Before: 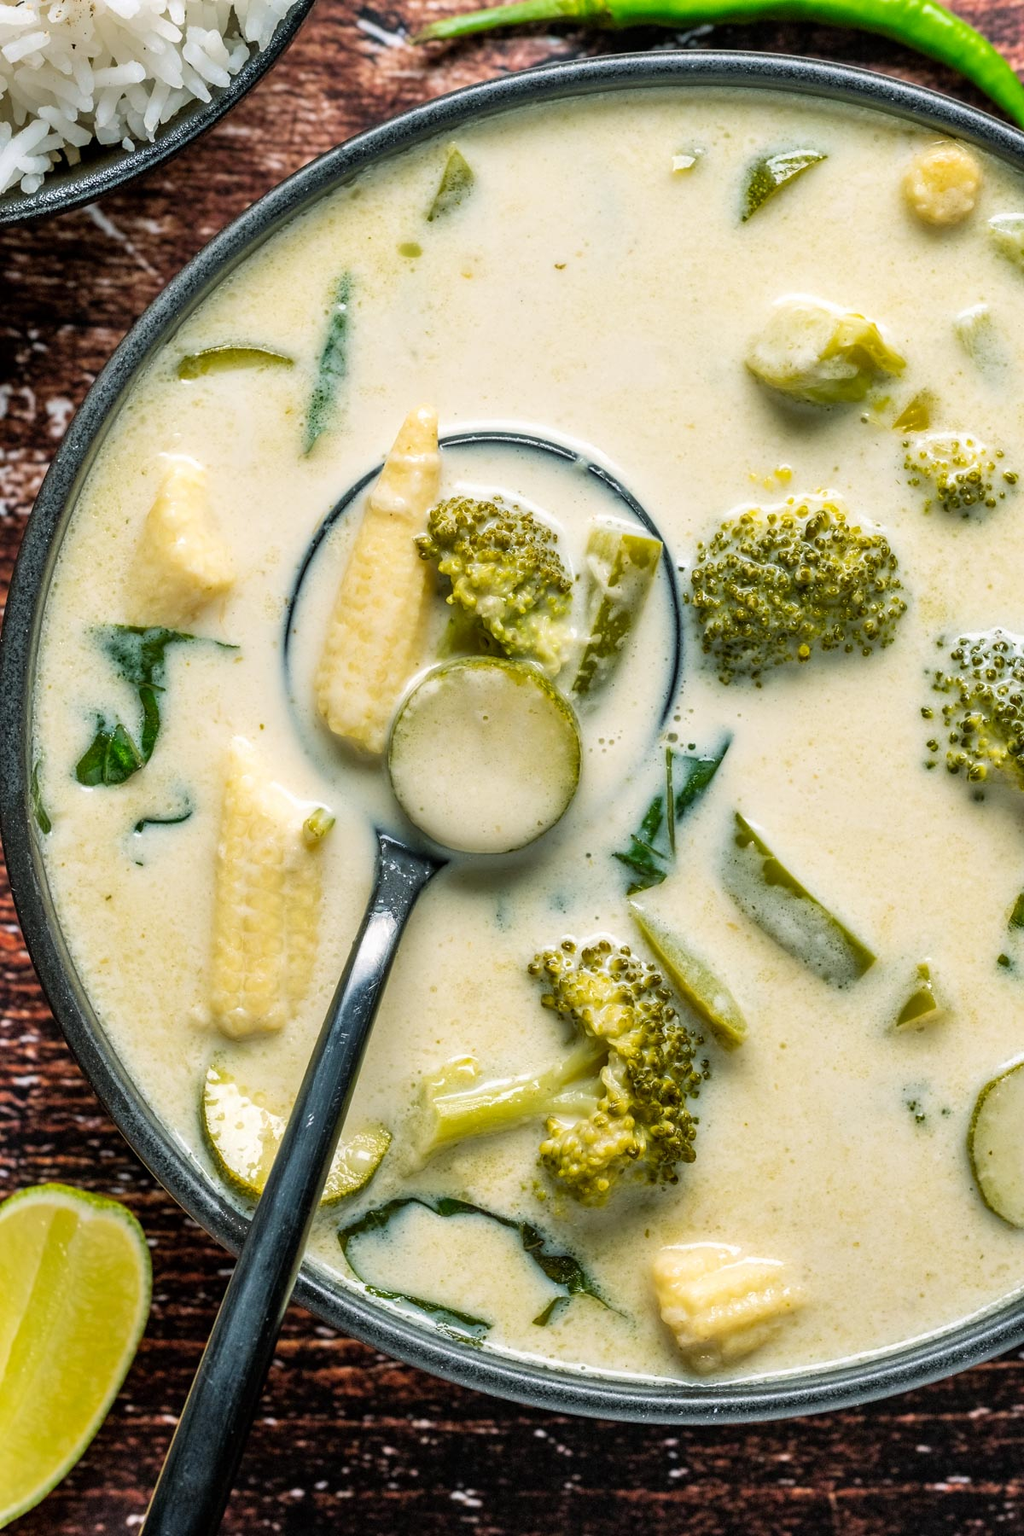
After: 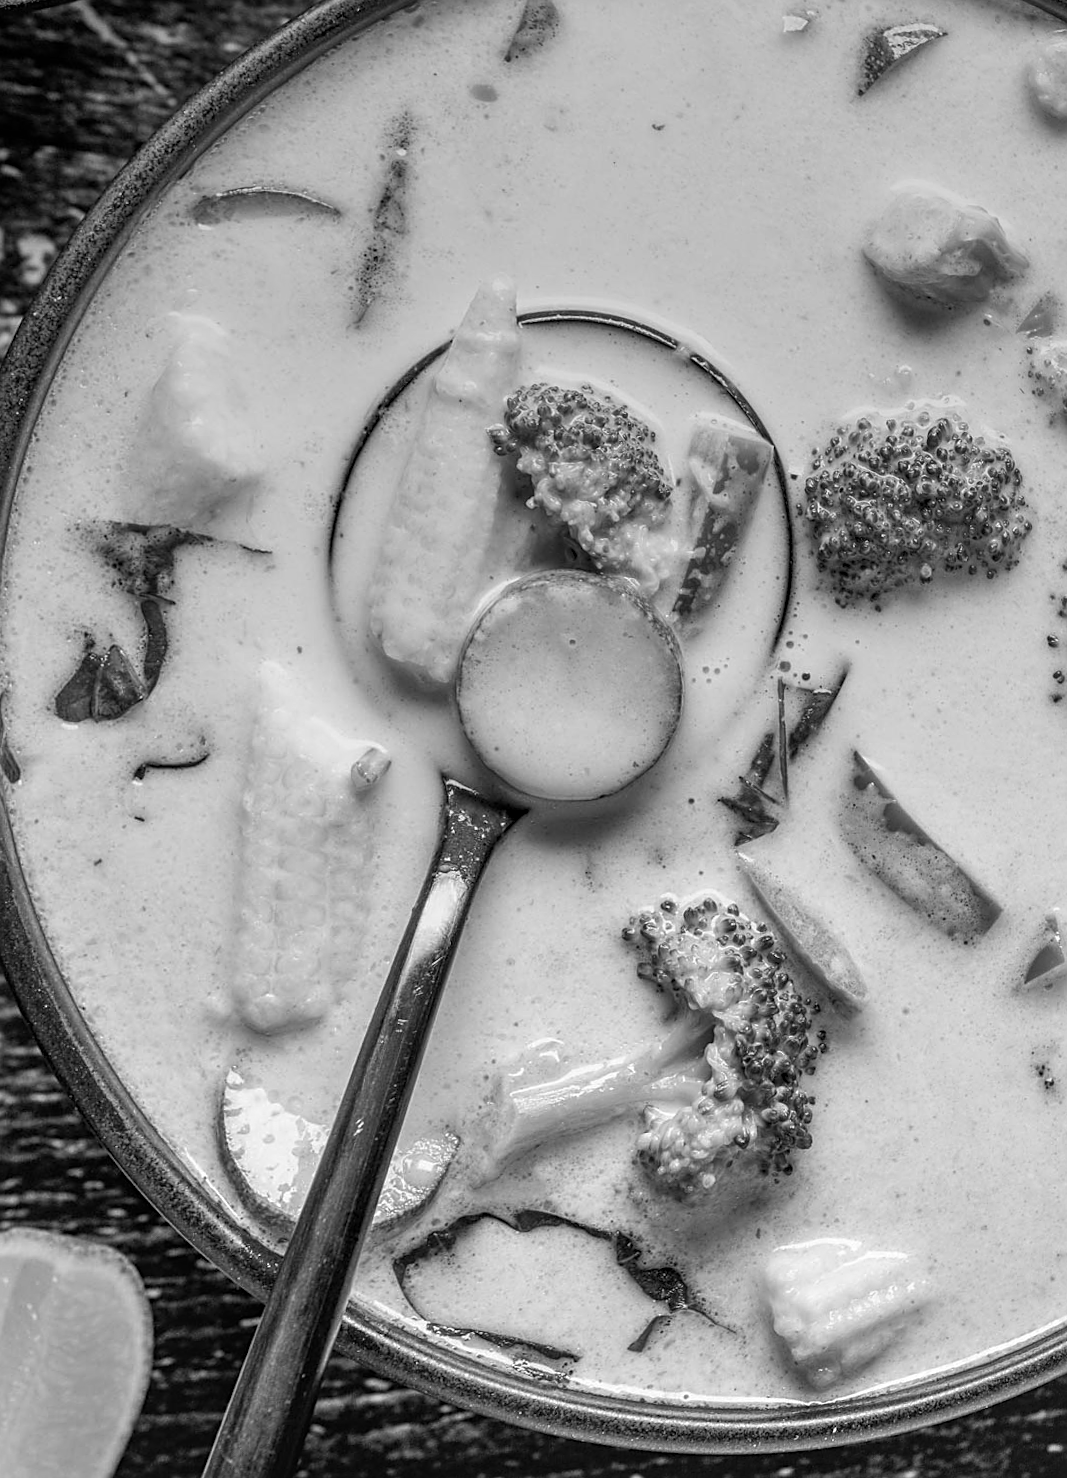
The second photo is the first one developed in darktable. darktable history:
monochrome: on, module defaults
tone equalizer: on, module defaults
local contrast: detail 117%
rotate and perspective: rotation -0.013°, lens shift (vertical) -0.027, lens shift (horizontal) 0.178, crop left 0.016, crop right 0.989, crop top 0.082, crop bottom 0.918
crop: left 3.305%, top 6.436%, right 6.389%, bottom 3.258%
sharpen: on, module defaults
graduated density: on, module defaults
